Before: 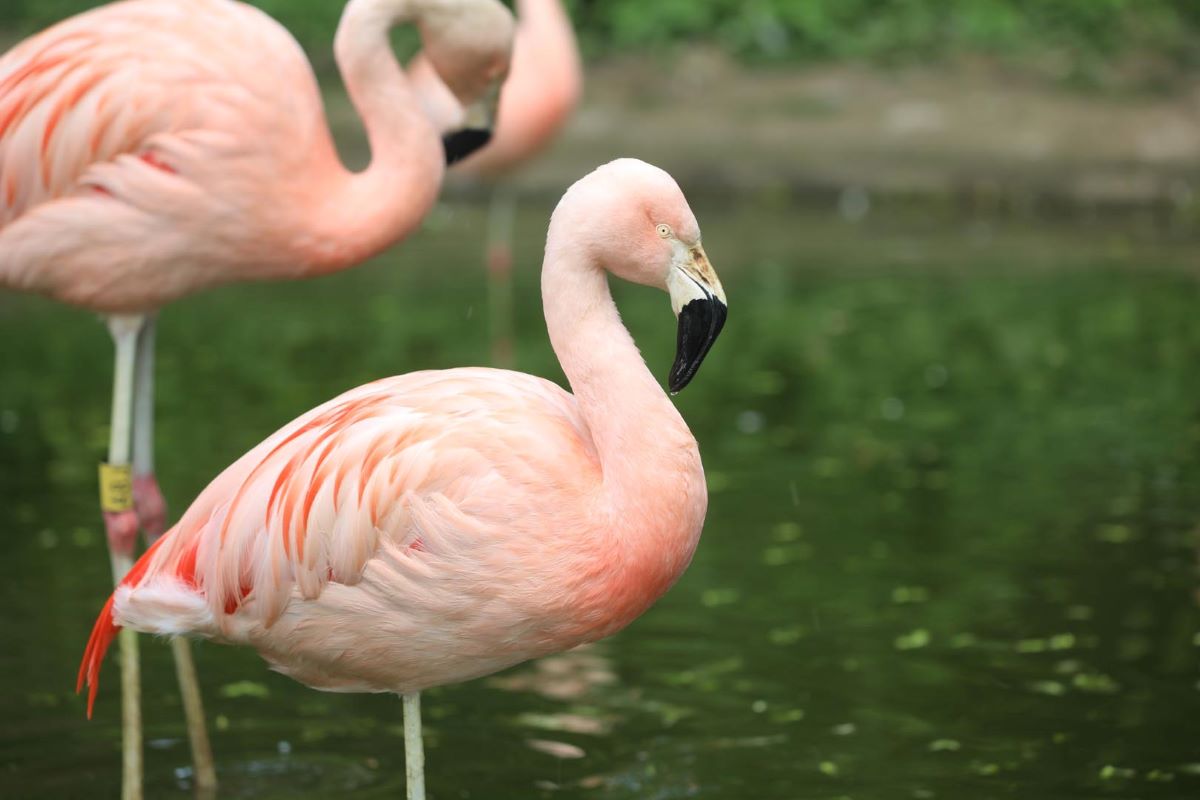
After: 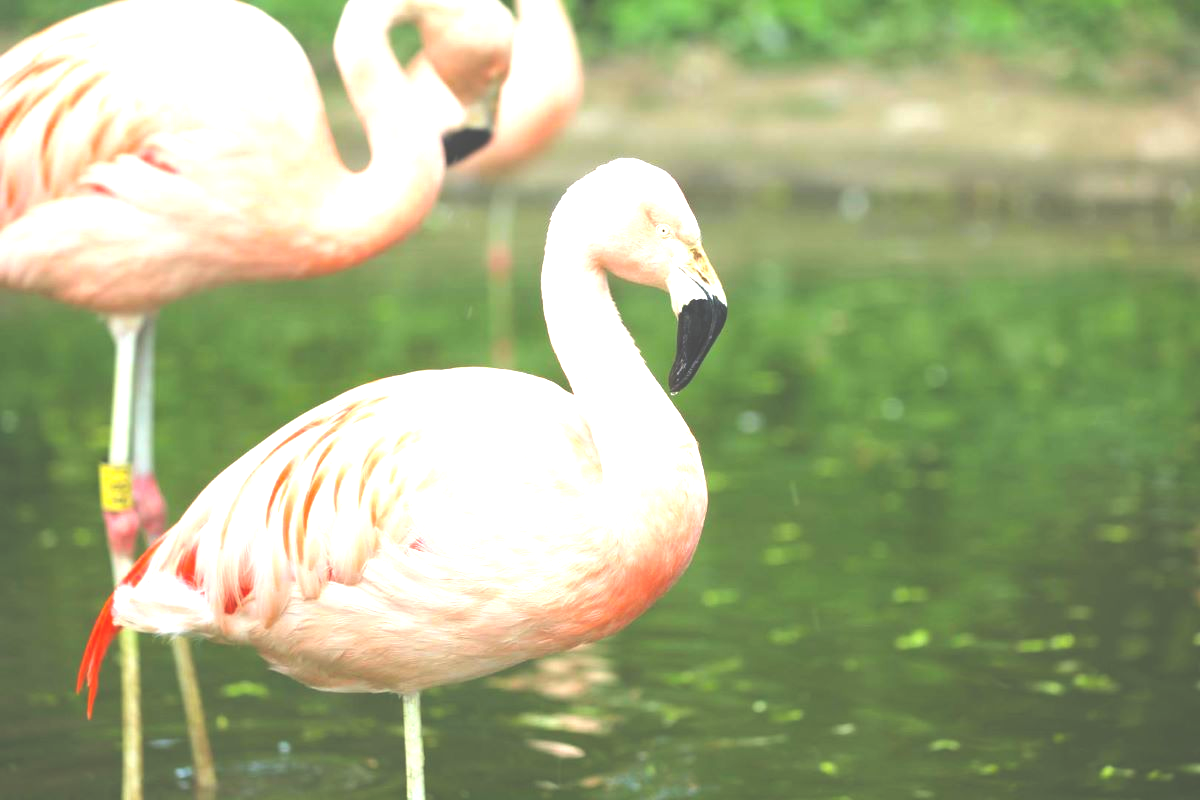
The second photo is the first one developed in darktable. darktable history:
tone equalizer: edges refinement/feathering 500, mask exposure compensation -1.57 EV, preserve details no
color balance rgb: perceptual saturation grading › global saturation 19.725%, global vibrance 20%
exposure: black level correction -0.023, exposure 1.397 EV, compensate highlight preservation false
